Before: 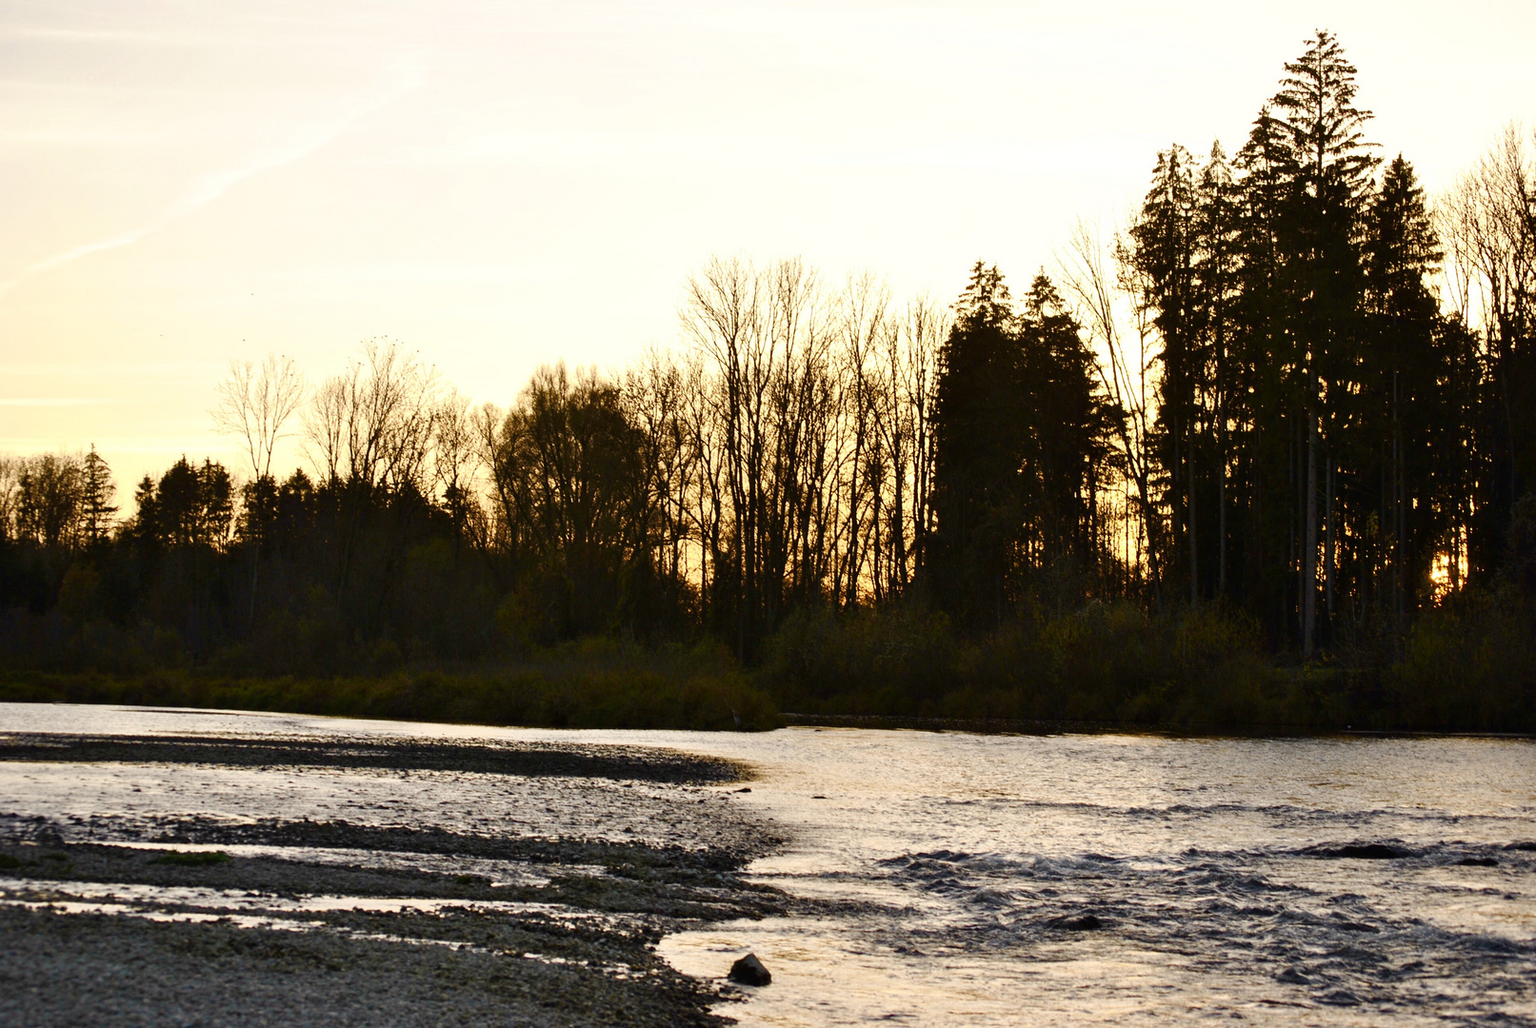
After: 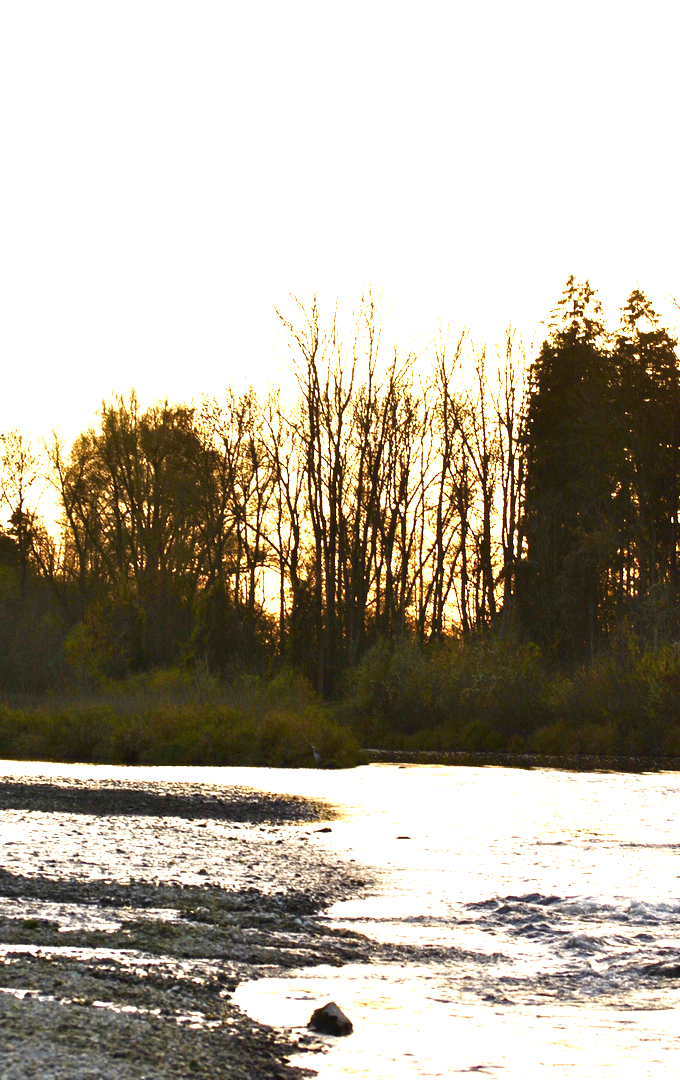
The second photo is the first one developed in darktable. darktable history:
exposure: black level correction 0, exposure 1.63 EV, compensate highlight preservation false
crop: left 28.371%, right 29.461%
